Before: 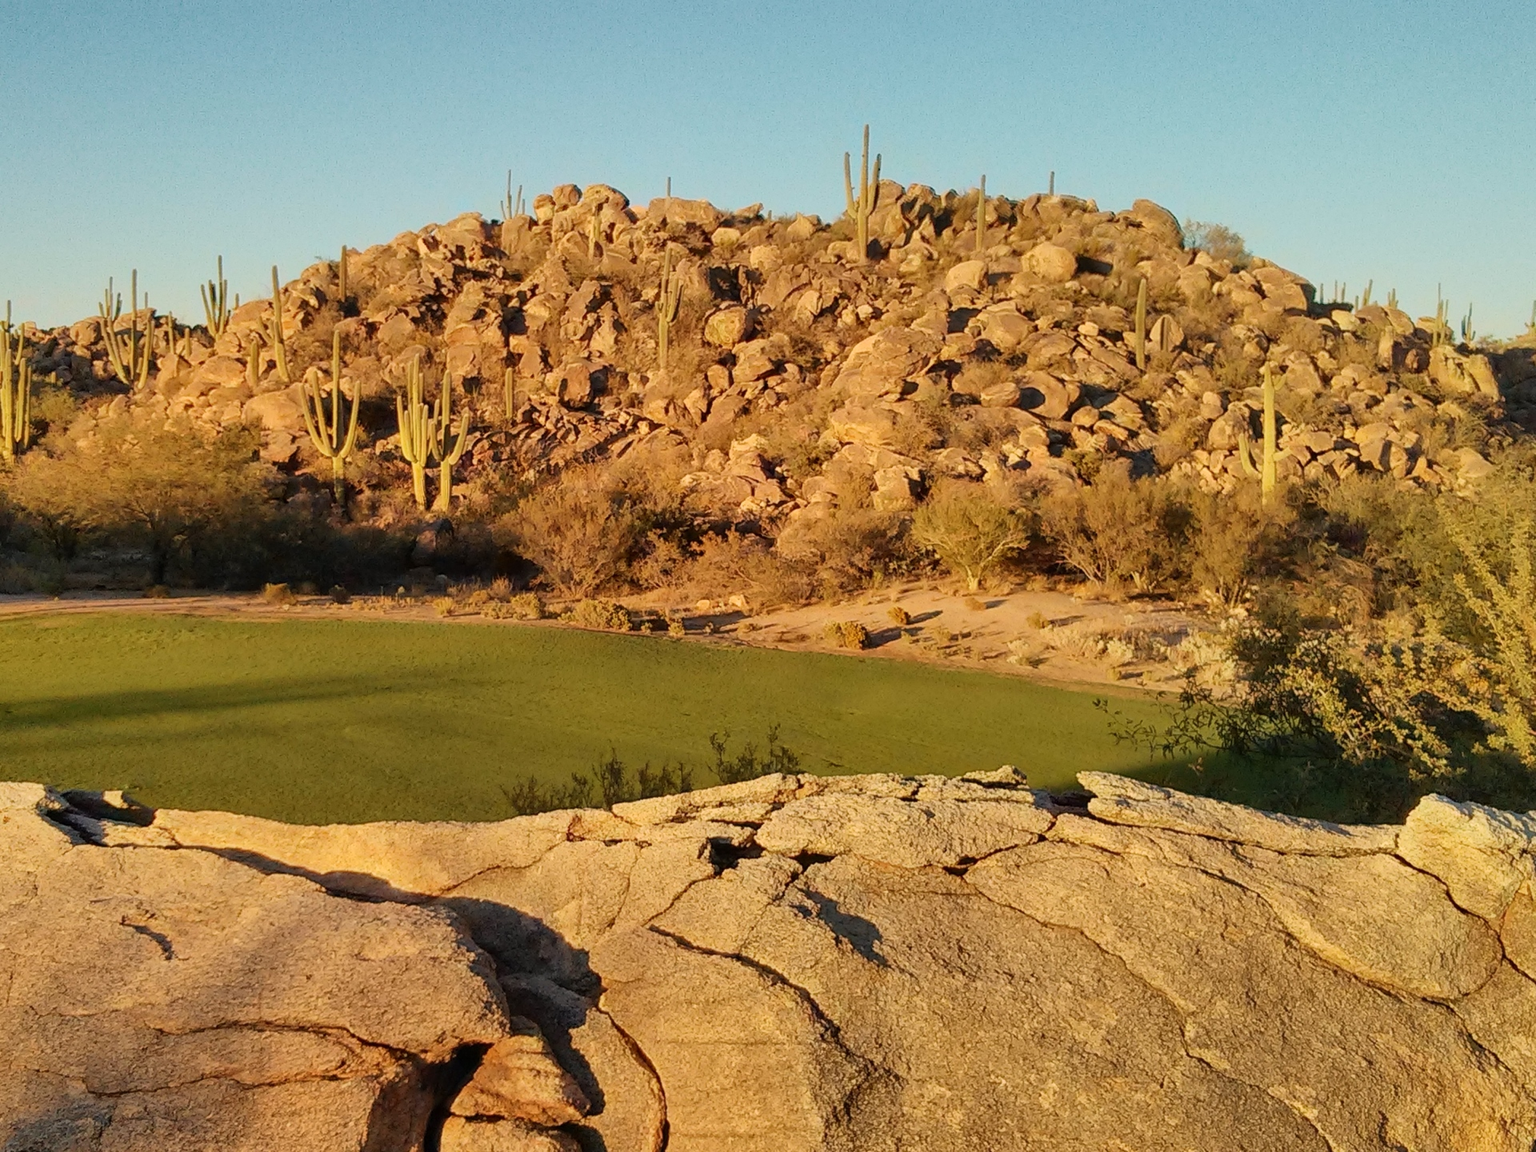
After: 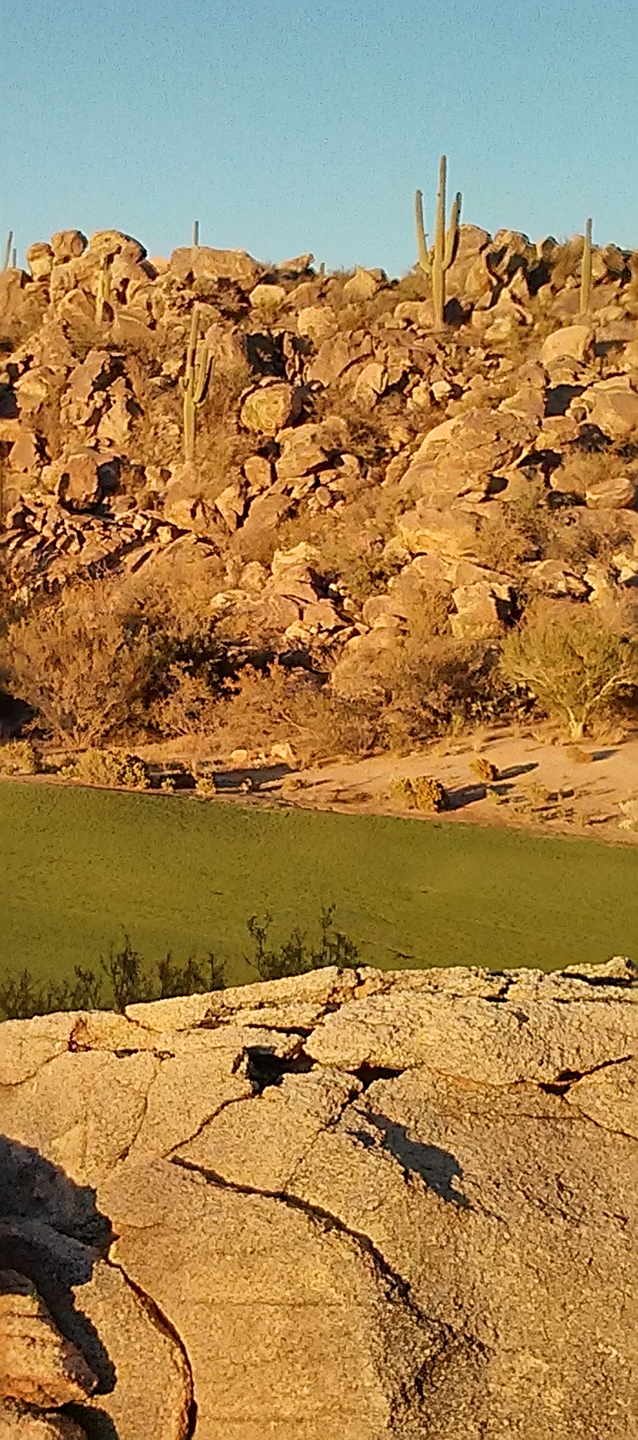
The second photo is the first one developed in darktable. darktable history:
sharpen: radius 2.543, amount 0.636
crop: left 33.36%, right 33.36%
